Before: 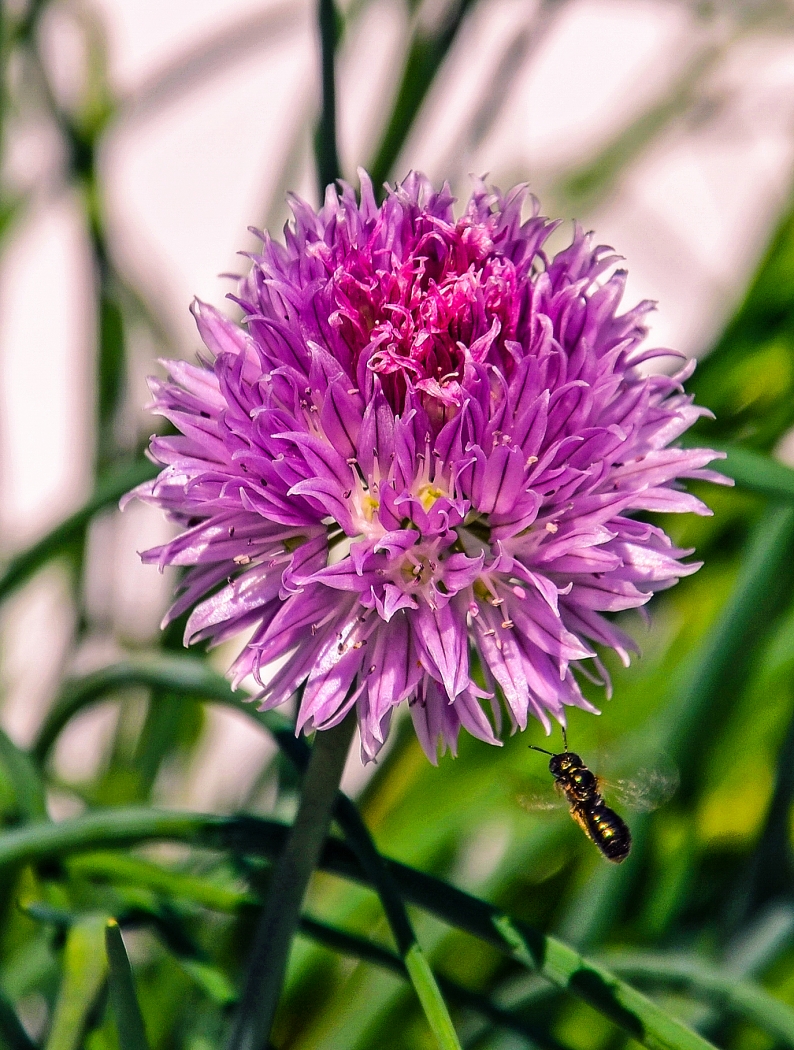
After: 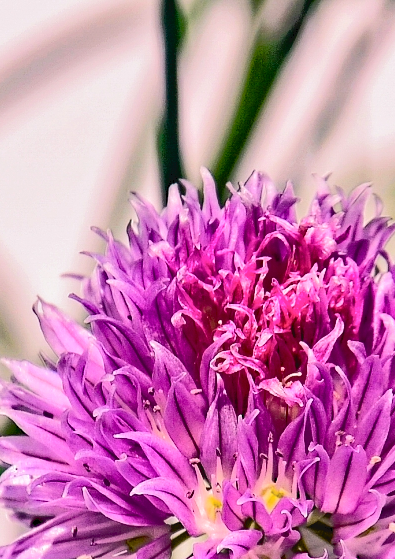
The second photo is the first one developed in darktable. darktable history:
crop: left 19.895%, right 30.293%, bottom 46.692%
shadows and highlights: shadows -20.42, white point adjustment -2.08, highlights -34.95
haze removal: compatibility mode true, adaptive false
exposure: black level correction 0.001, compensate highlight preservation false
tone curve: curves: ch0 [(0, 0) (0.003, 0.061) (0.011, 0.065) (0.025, 0.066) (0.044, 0.077) (0.069, 0.092) (0.1, 0.106) (0.136, 0.125) (0.177, 0.16) (0.224, 0.206) (0.277, 0.272) (0.335, 0.356) (0.399, 0.472) (0.468, 0.59) (0.543, 0.686) (0.623, 0.766) (0.709, 0.832) (0.801, 0.886) (0.898, 0.929) (1, 1)], color space Lab, independent channels, preserve colors none
tone equalizer: -8 EV -0.512 EV, -7 EV -0.309 EV, -6 EV -0.116 EV, -5 EV 0.423 EV, -4 EV 0.954 EV, -3 EV 0.823 EV, -2 EV -0.009 EV, -1 EV 0.13 EV, +0 EV -0.014 EV
color balance rgb: linear chroma grading › global chroma 8.896%, perceptual saturation grading › global saturation 0.102%, global vibrance -23.633%
